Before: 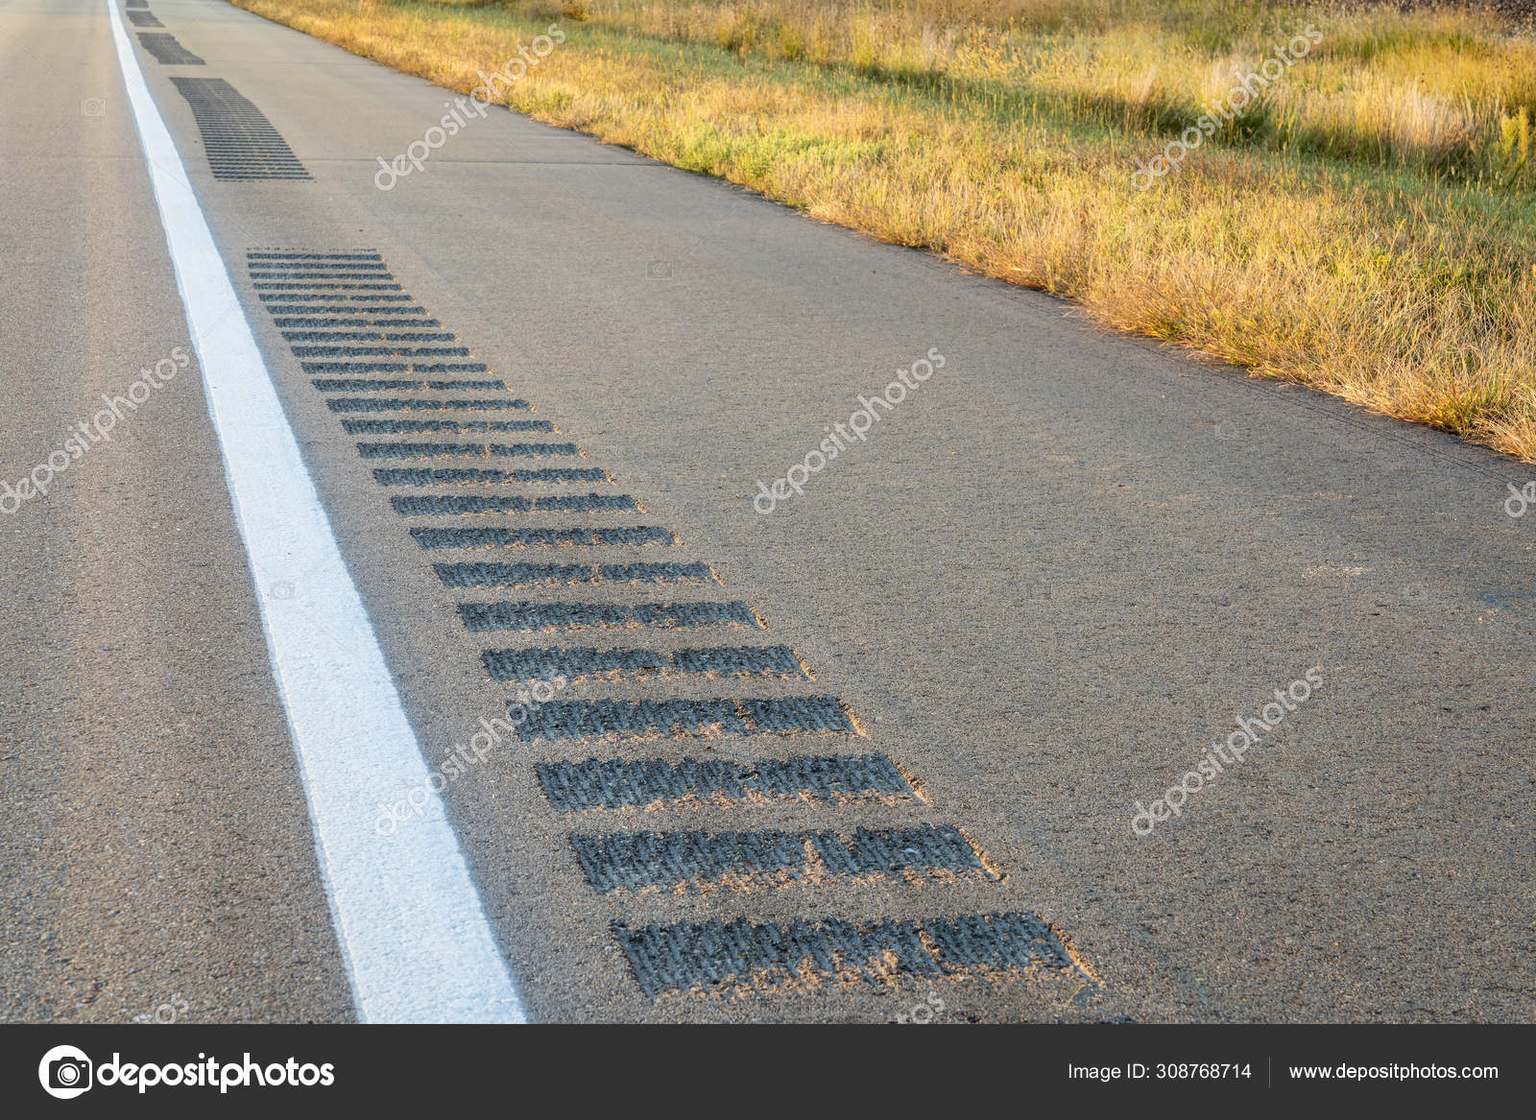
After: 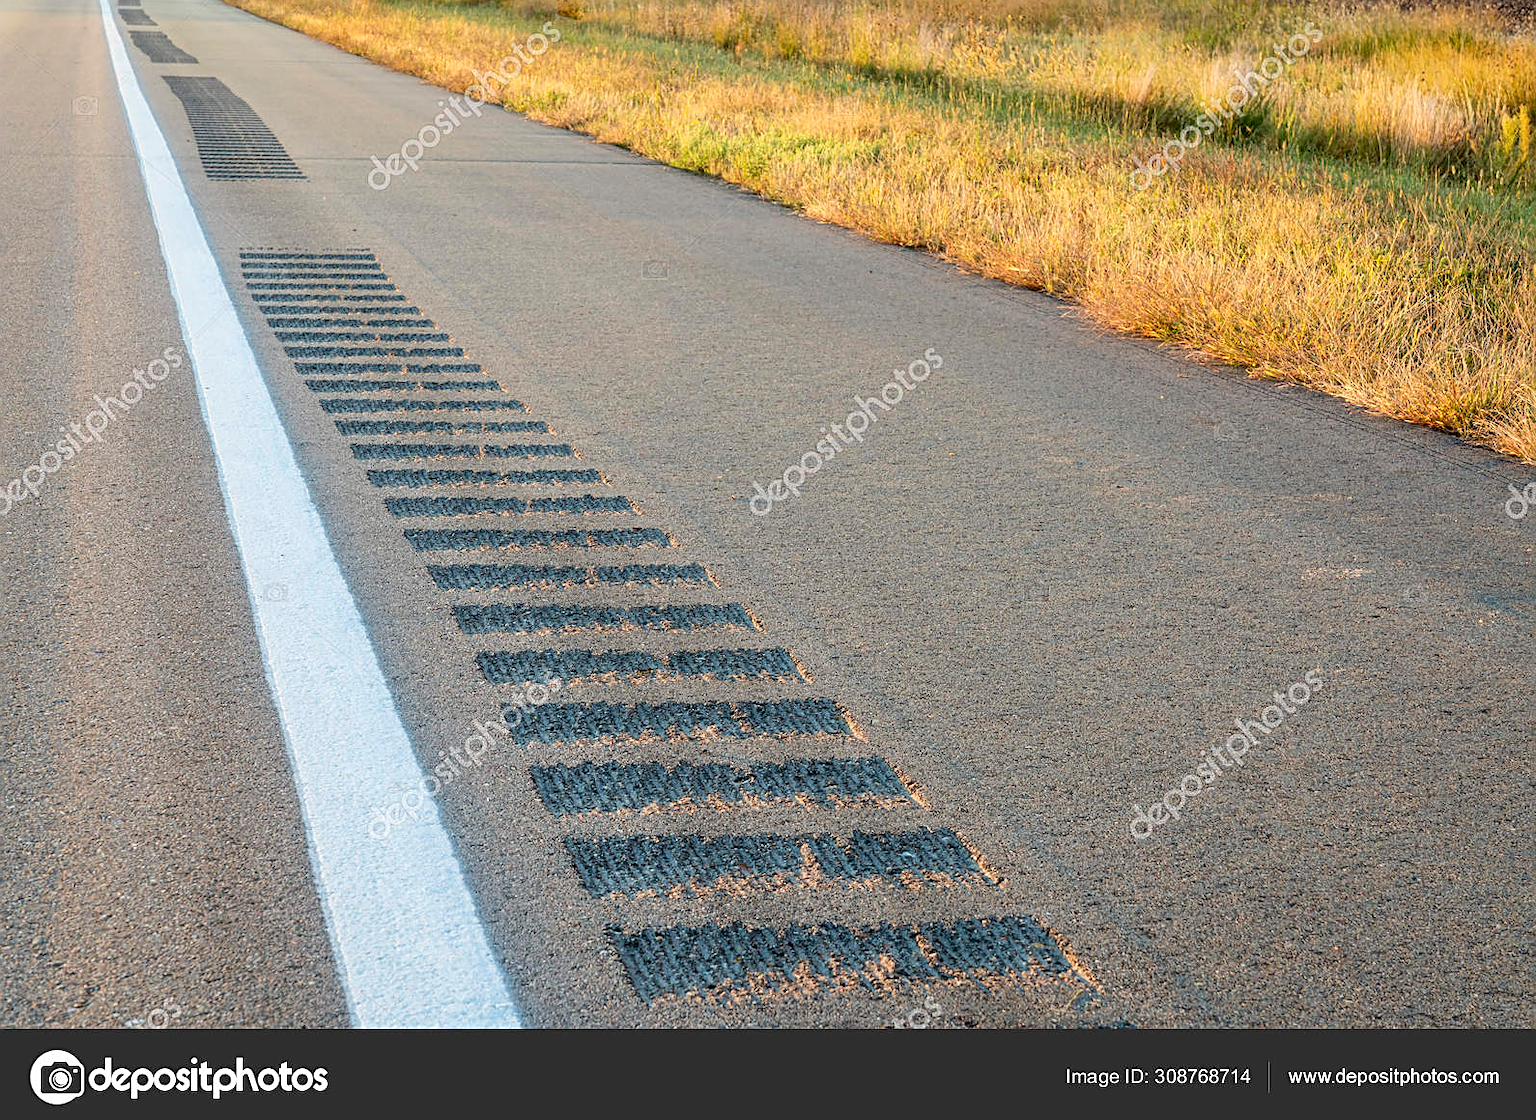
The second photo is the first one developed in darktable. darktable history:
crop and rotate: left 0.564%, top 0.227%, bottom 0.288%
sharpen: on, module defaults
